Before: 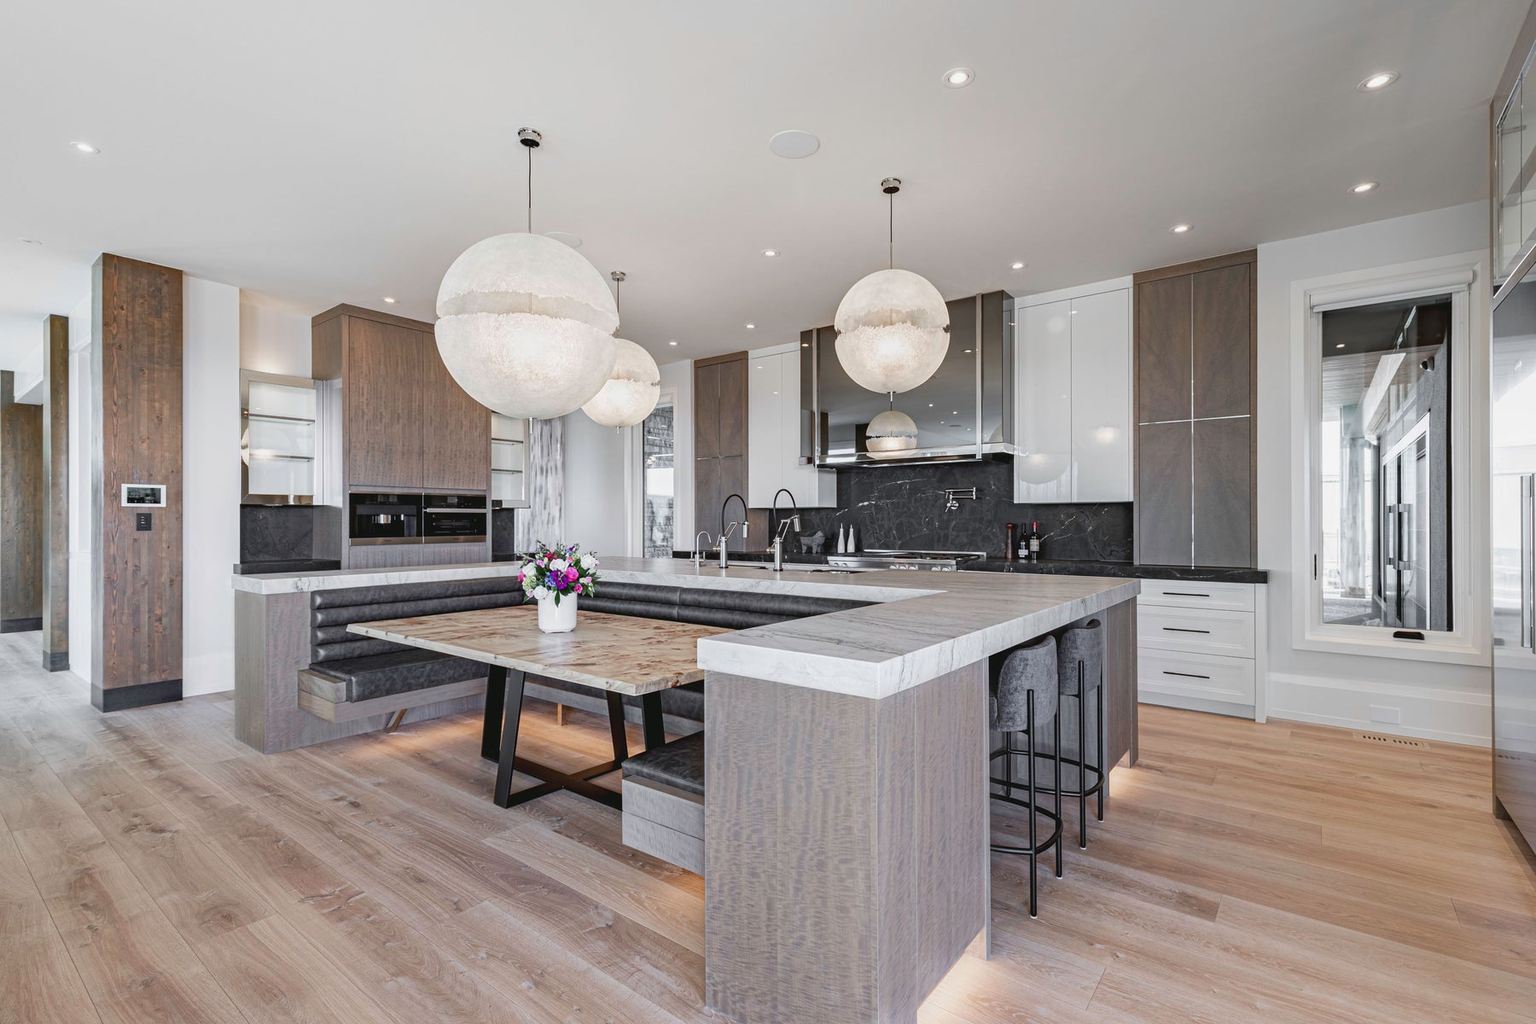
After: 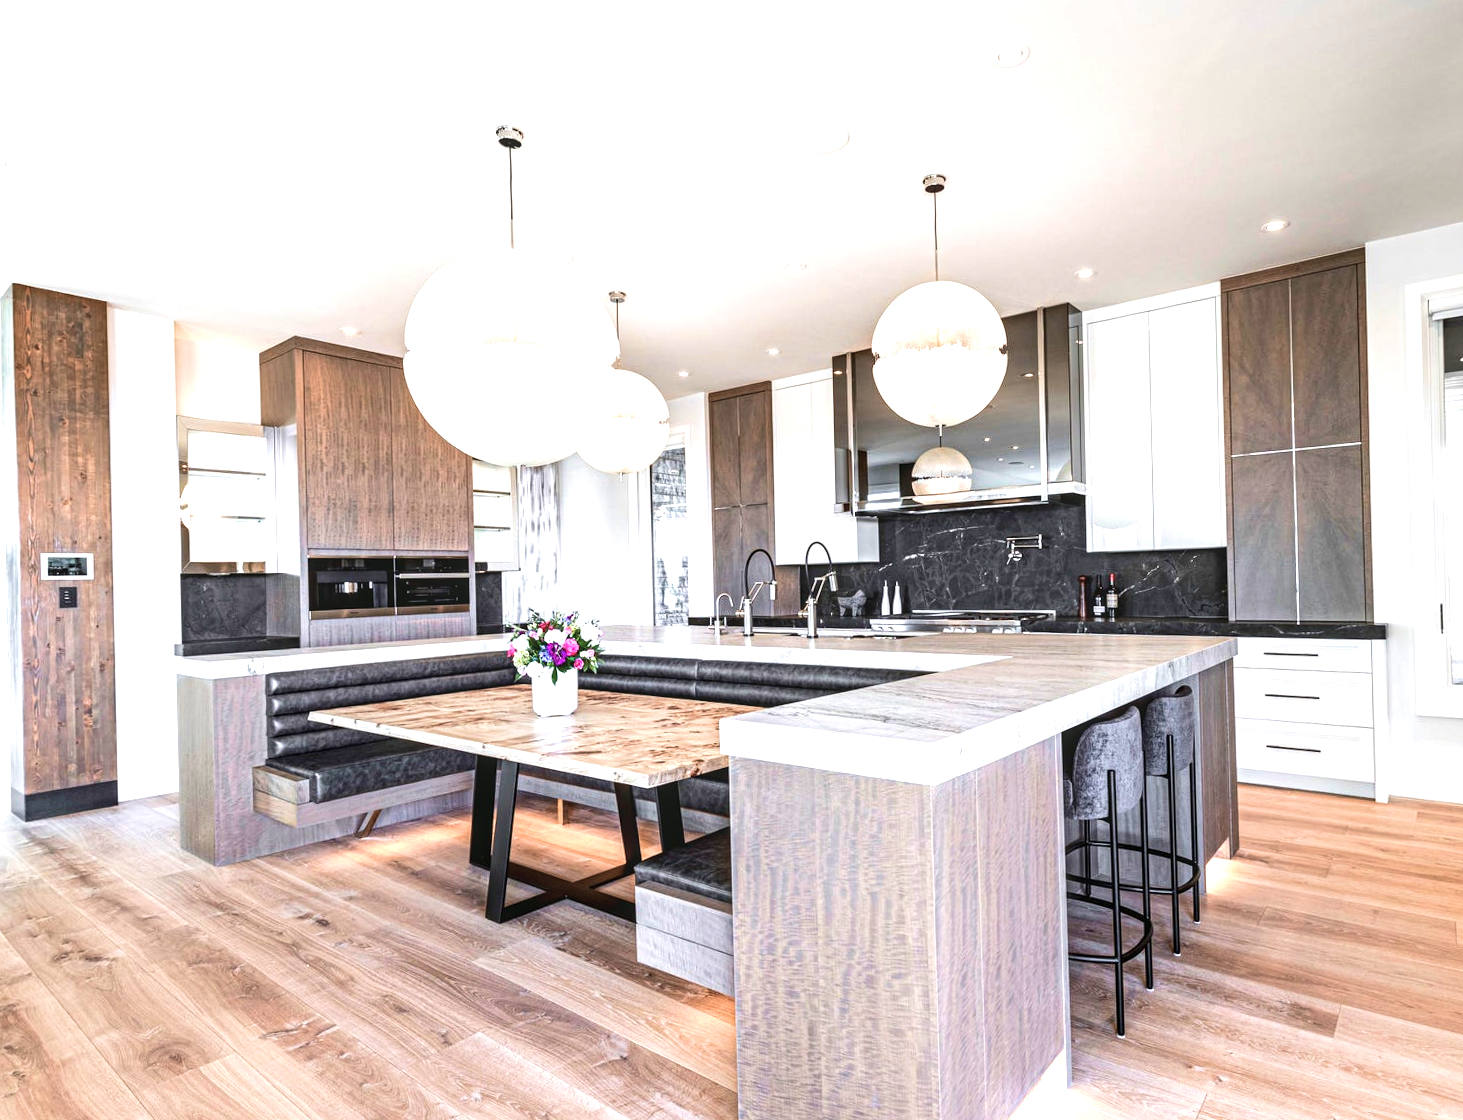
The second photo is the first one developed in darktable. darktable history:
crop and rotate: angle 1.31°, left 4.137%, top 1.03%, right 11.788%, bottom 2.404%
exposure: black level correction 0.001, exposure 0.498 EV, compensate highlight preservation false
tone equalizer: -8 EV -0.72 EV, -7 EV -0.669 EV, -6 EV -0.561 EV, -5 EV -0.386 EV, -3 EV 0.394 EV, -2 EV 0.6 EV, -1 EV 0.677 EV, +0 EV 0.779 EV, edges refinement/feathering 500, mask exposure compensation -1.57 EV, preserve details no
velvia: strength 44.72%
color zones: curves: ch1 [(0, 0.455) (0.063, 0.455) (0.286, 0.495) (0.429, 0.5) (0.571, 0.5) (0.714, 0.5) (0.857, 0.5) (1, 0.455)]; ch2 [(0, 0.532) (0.063, 0.521) (0.233, 0.447) (0.429, 0.489) (0.571, 0.5) (0.714, 0.5) (0.857, 0.5) (1, 0.532)]
contrast brightness saturation: contrast 0.074
local contrast: on, module defaults
